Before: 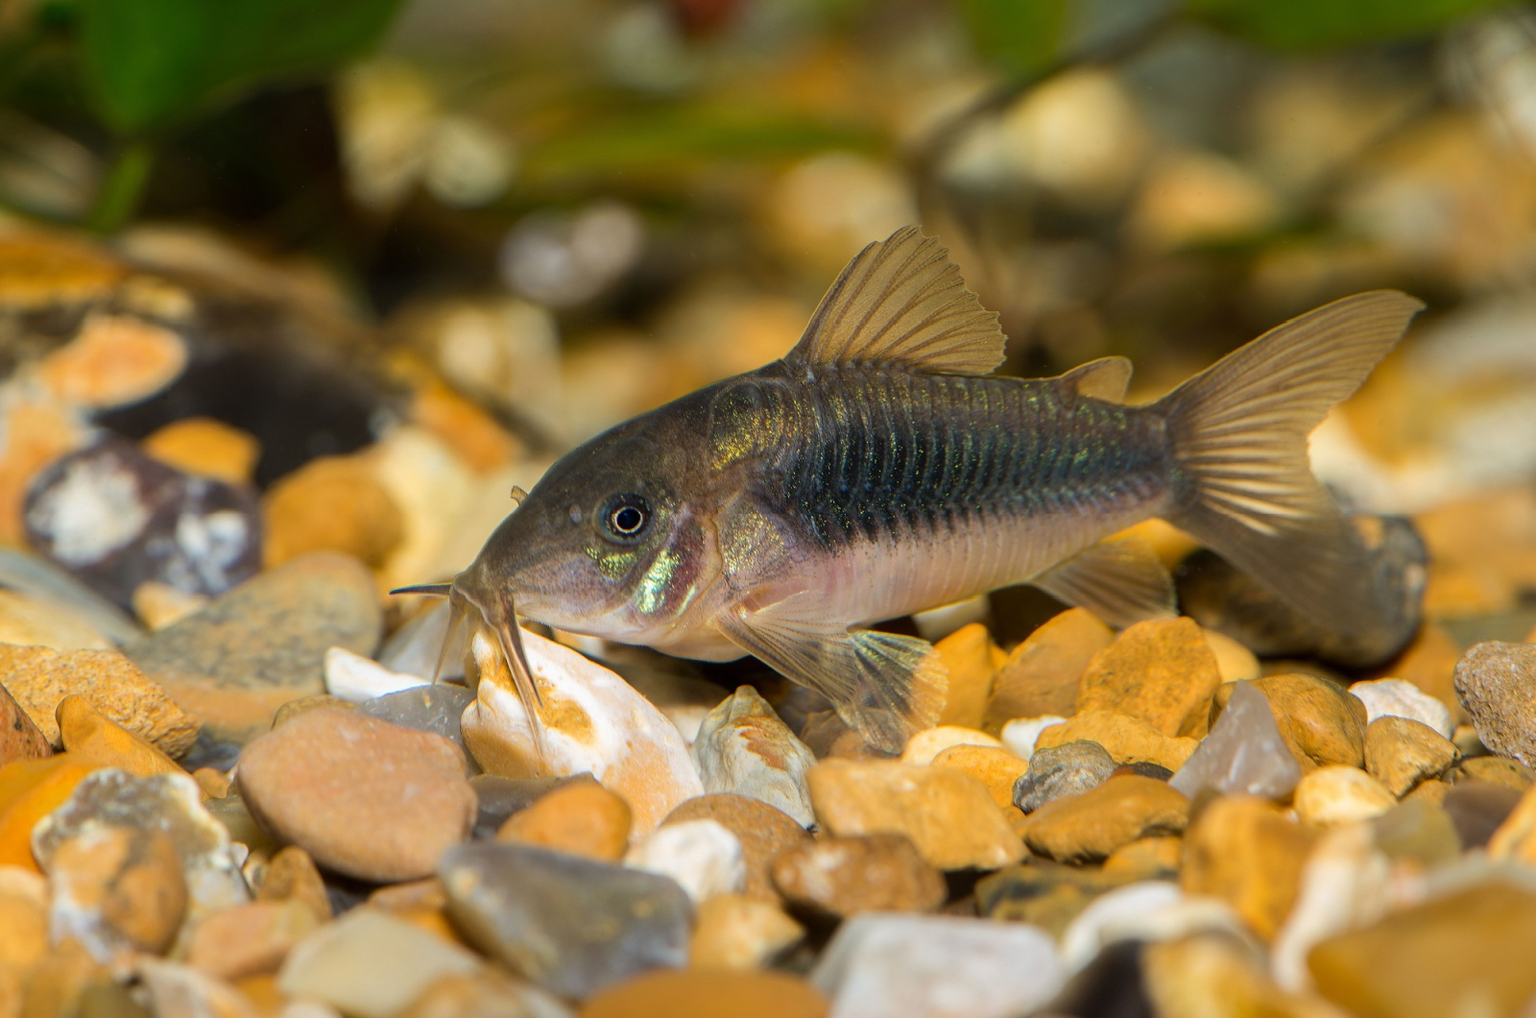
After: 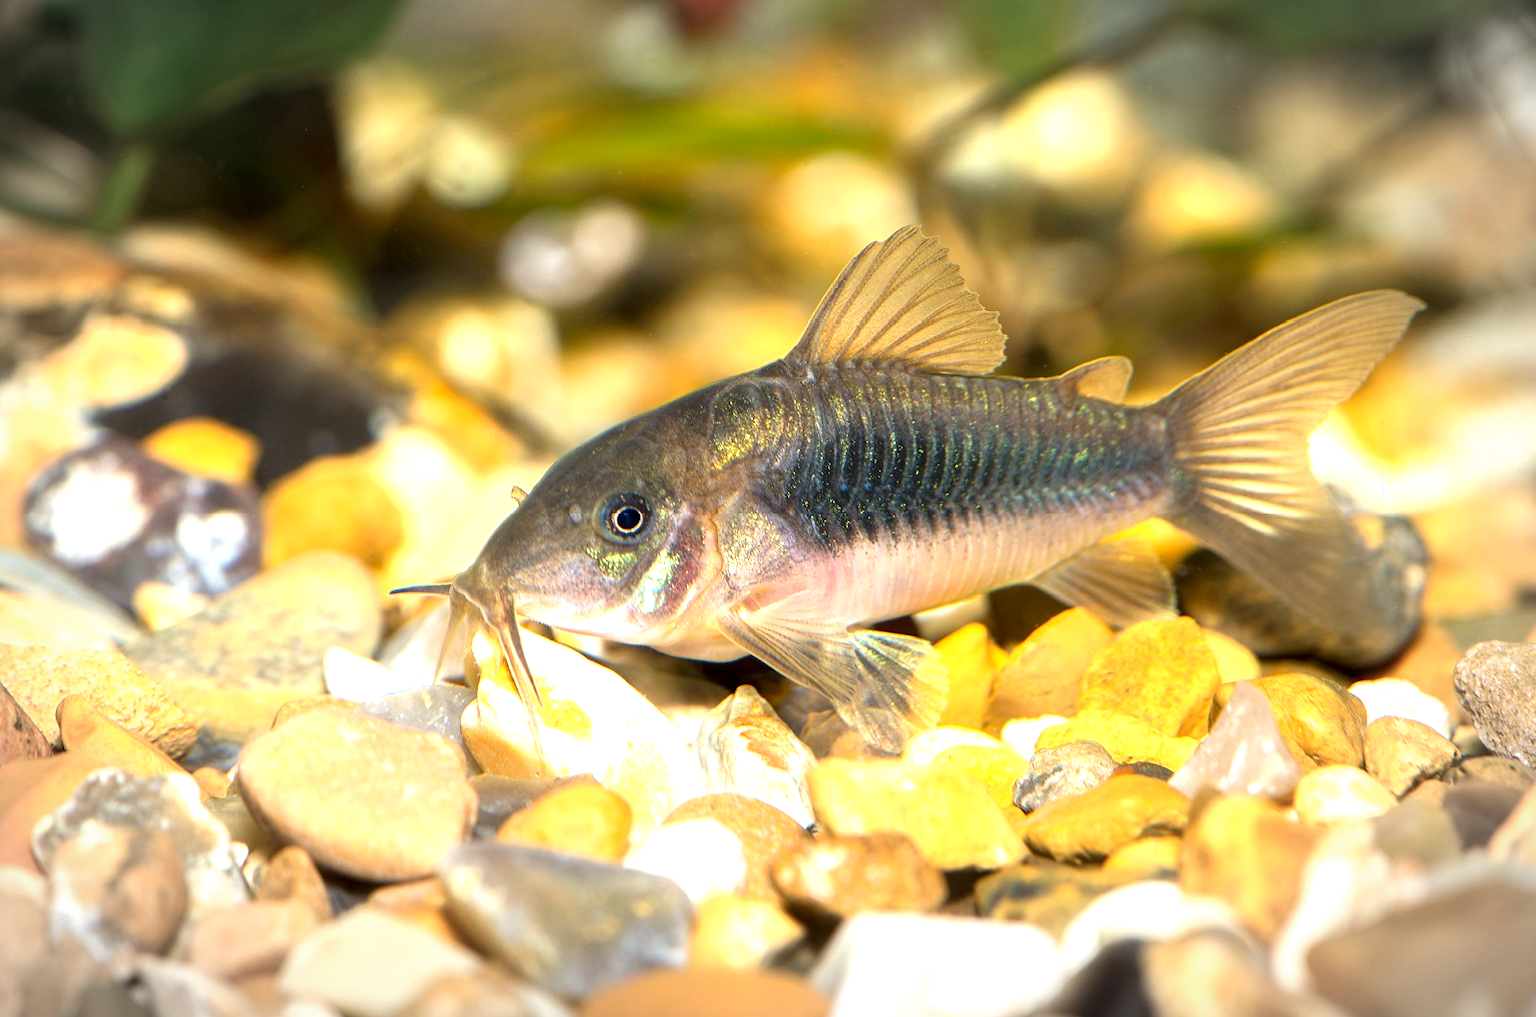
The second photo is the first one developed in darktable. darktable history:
exposure: black level correction 0.001, exposure 1.398 EV, compensate highlight preservation false
vignetting: saturation -0.642, automatic ratio true, unbound false
